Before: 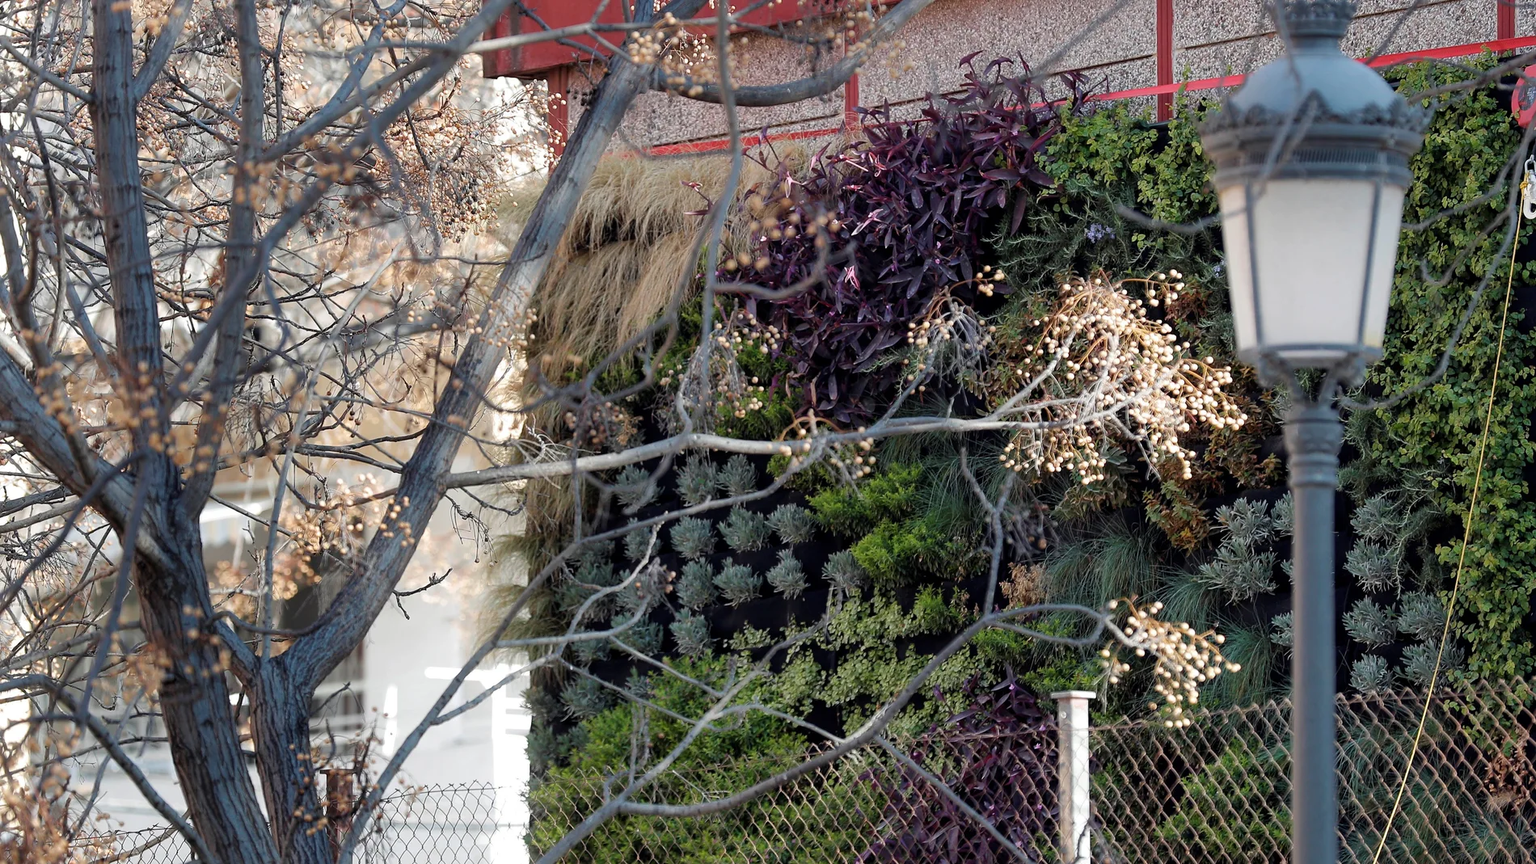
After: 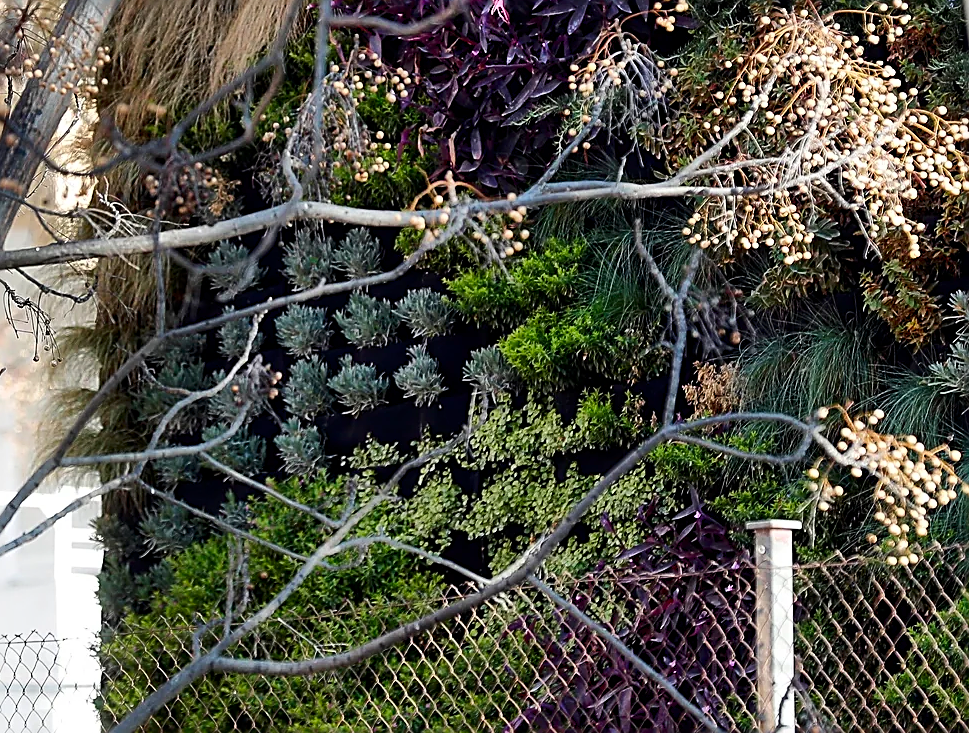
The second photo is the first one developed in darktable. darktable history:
shadows and highlights: highlights 70.28, soften with gaussian
contrast brightness saturation: contrast 0.123, brightness -0.116, saturation 0.203
sharpen: amount 0.9
crop and rotate: left 29.169%, top 31.345%, right 19.824%
